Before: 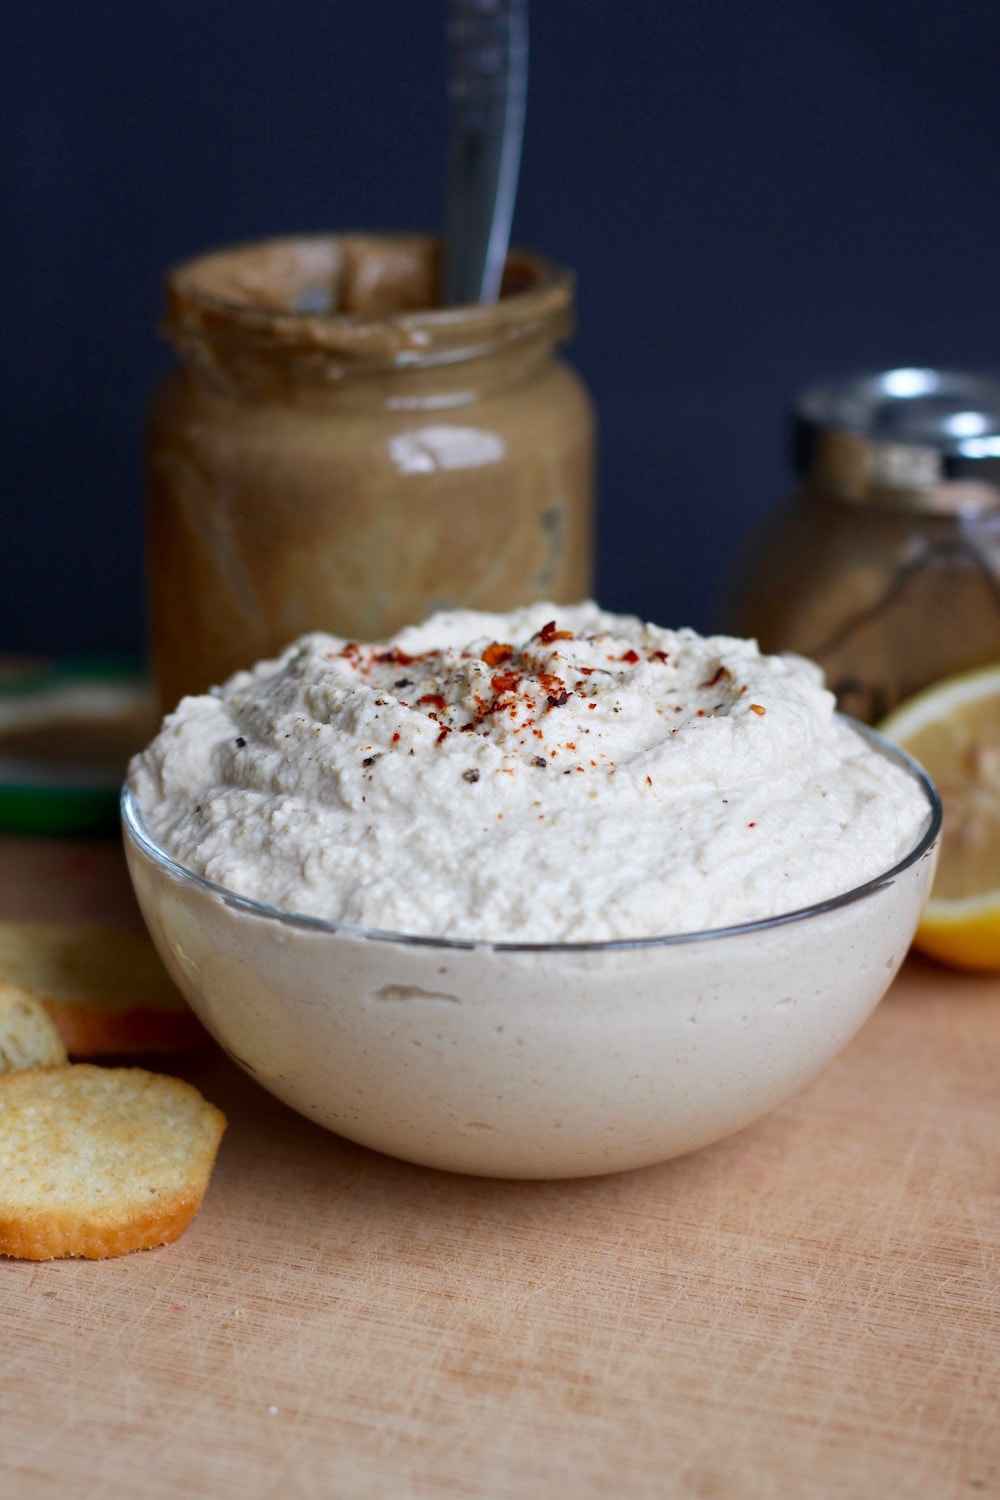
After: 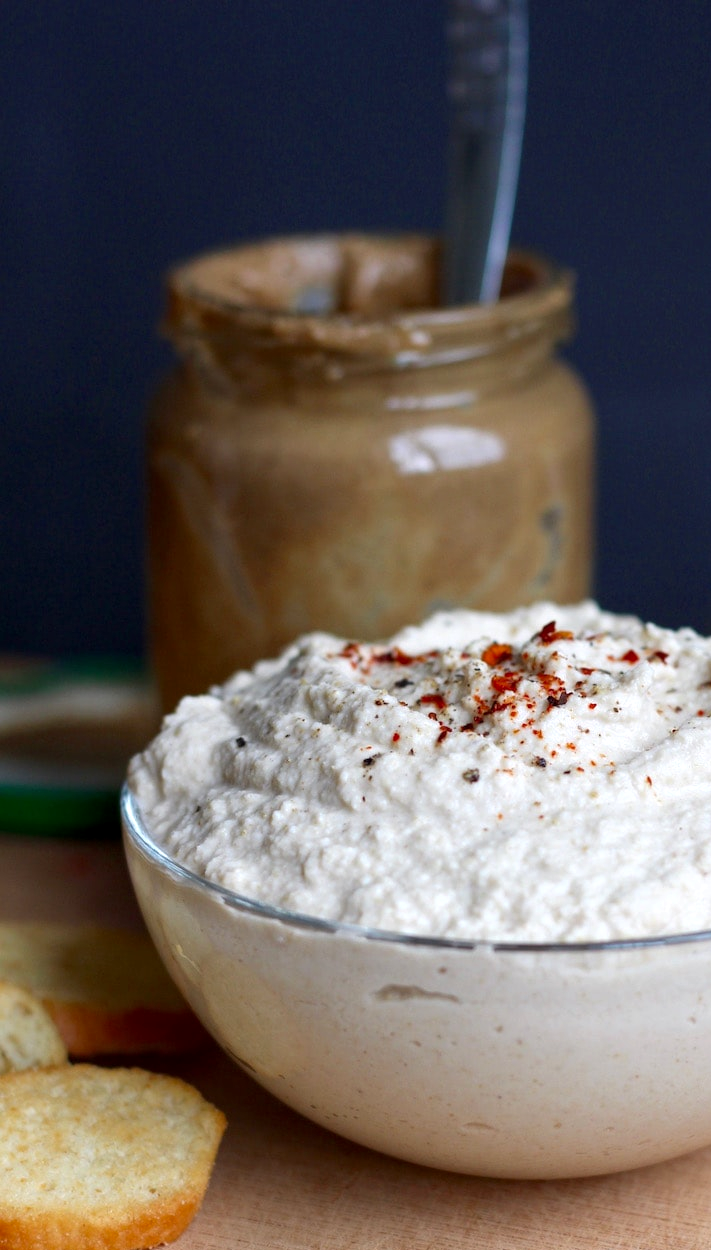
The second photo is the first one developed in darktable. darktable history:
vibrance: on, module defaults
local contrast: highlights 100%, shadows 100%, detail 120%, midtone range 0.2
exposure: black level correction 0, exposure 0.2 EV, compensate exposure bias true, compensate highlight preservation false
crop: right 28.885%, bottom 16.626%
